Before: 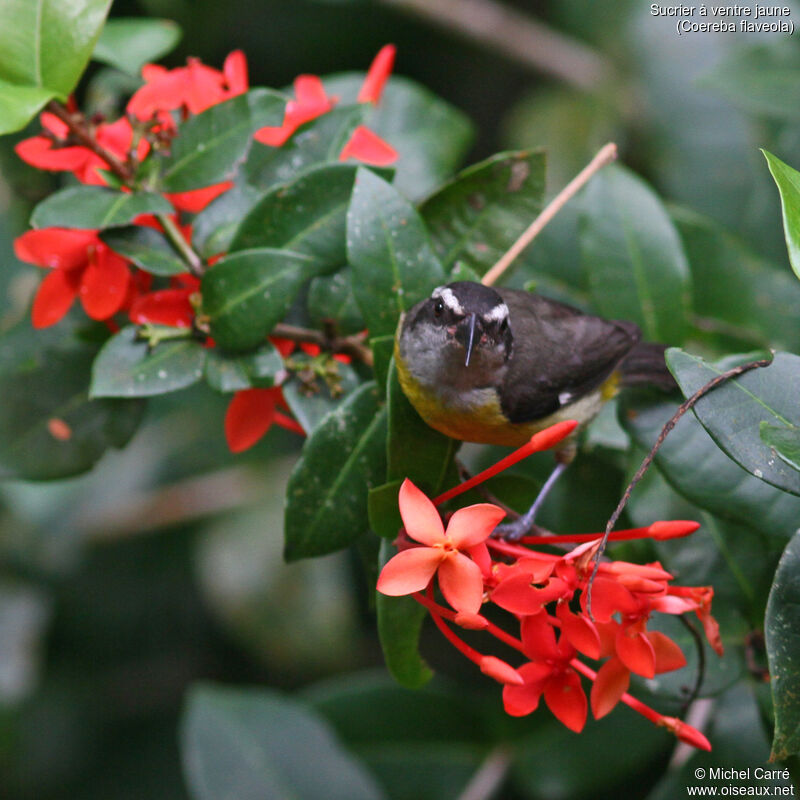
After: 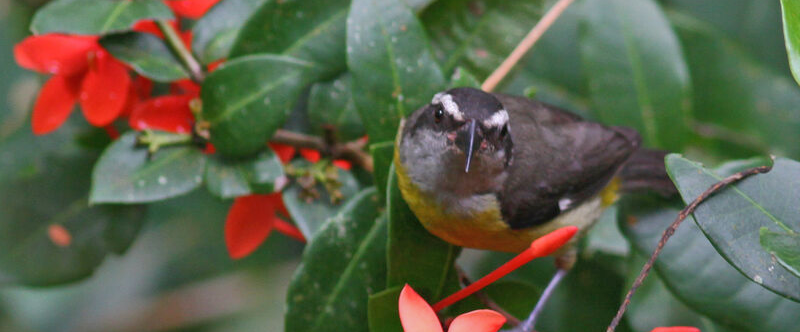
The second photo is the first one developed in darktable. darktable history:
crop and rotate: top 24.343%, bottom 34.082%
shadows and highlights: on, module defaults
